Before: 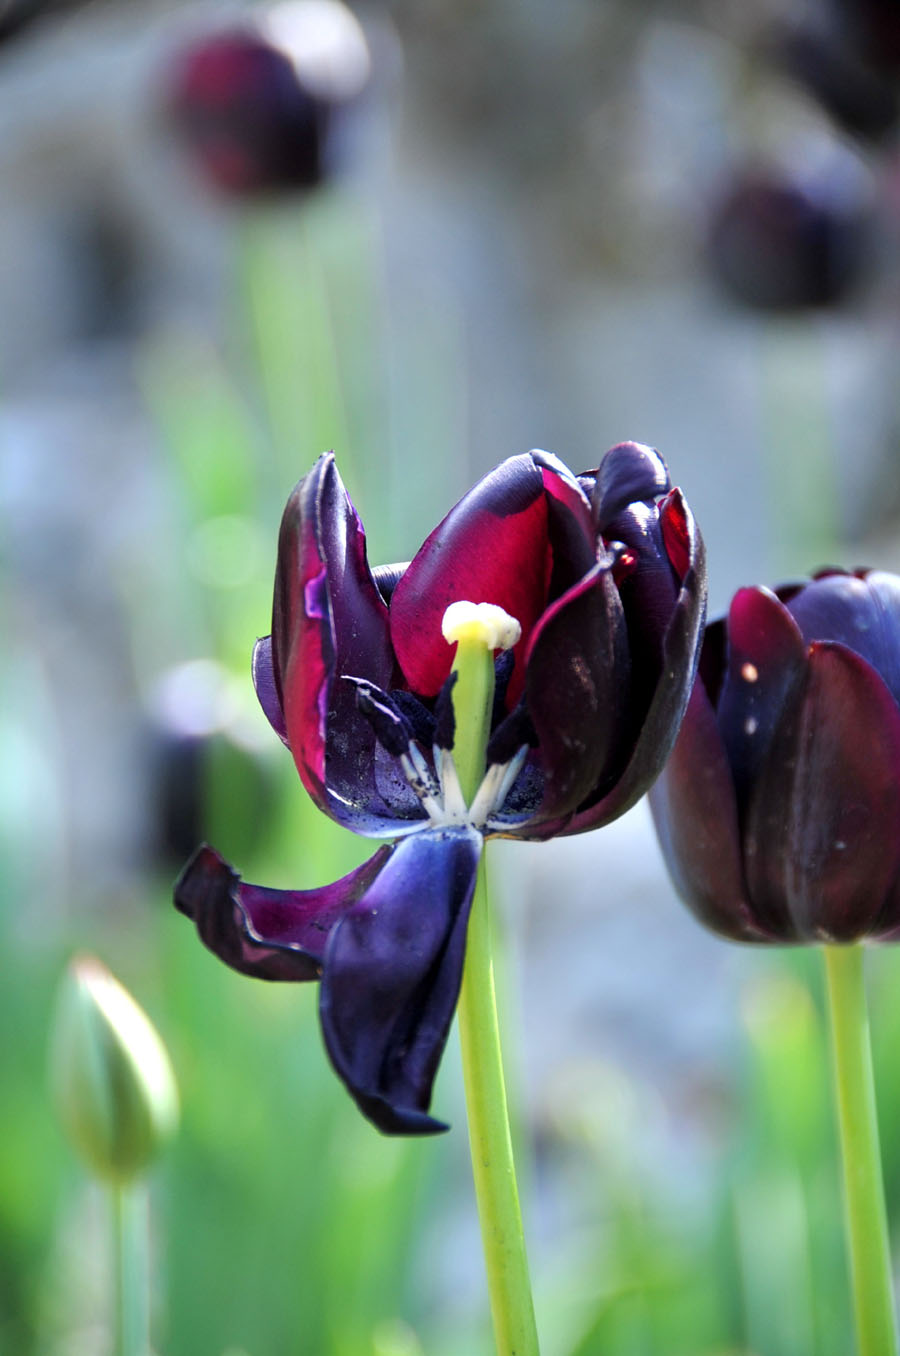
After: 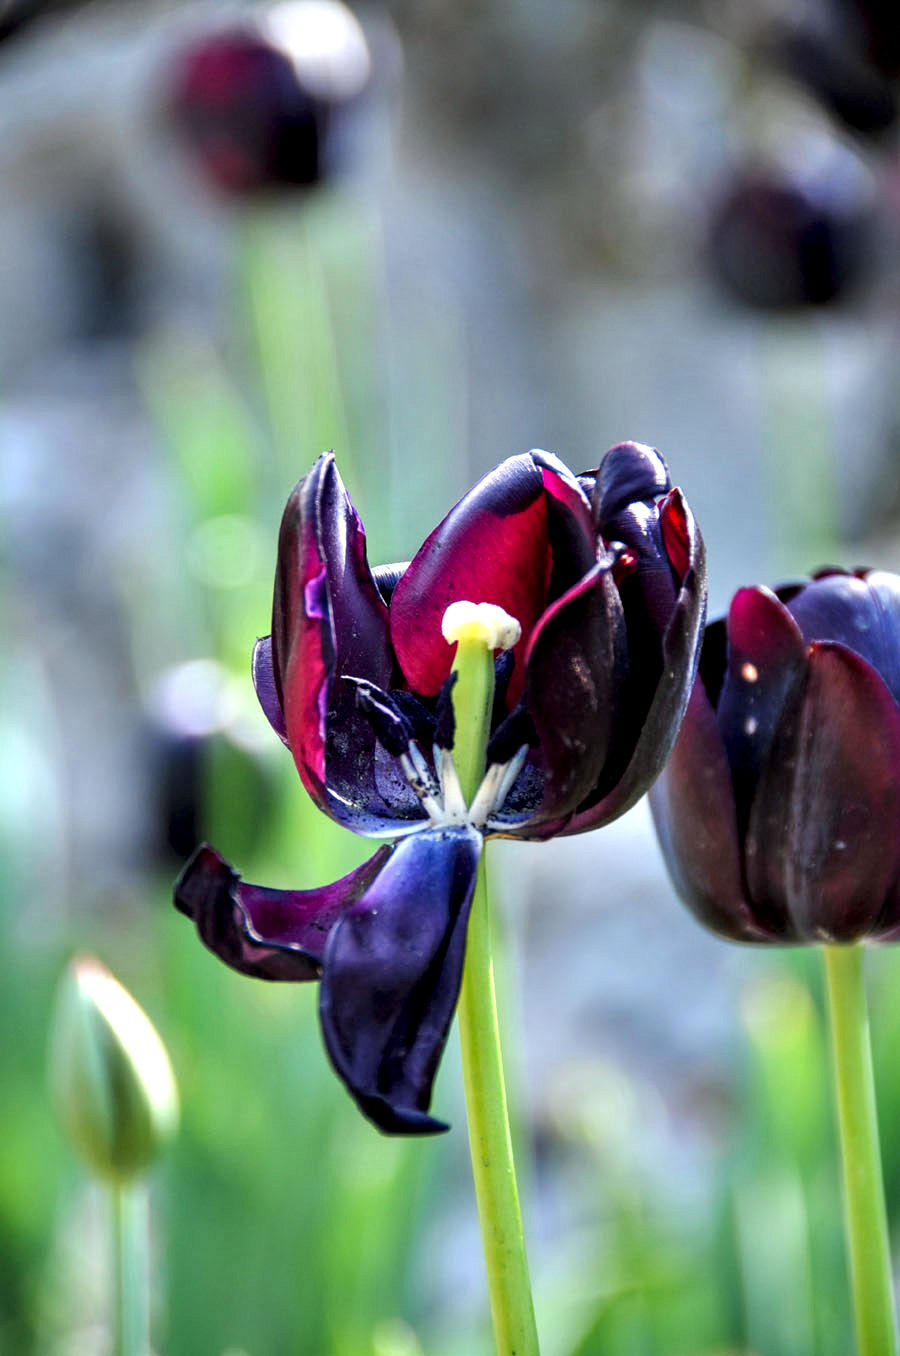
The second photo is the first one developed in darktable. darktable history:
local contrast: on, module defaults
contrast equalizer: y [[0.6 ×6], [0.55 ×6], [0 ×6], [0 ×6], [0 ×6]], mix 0.544
